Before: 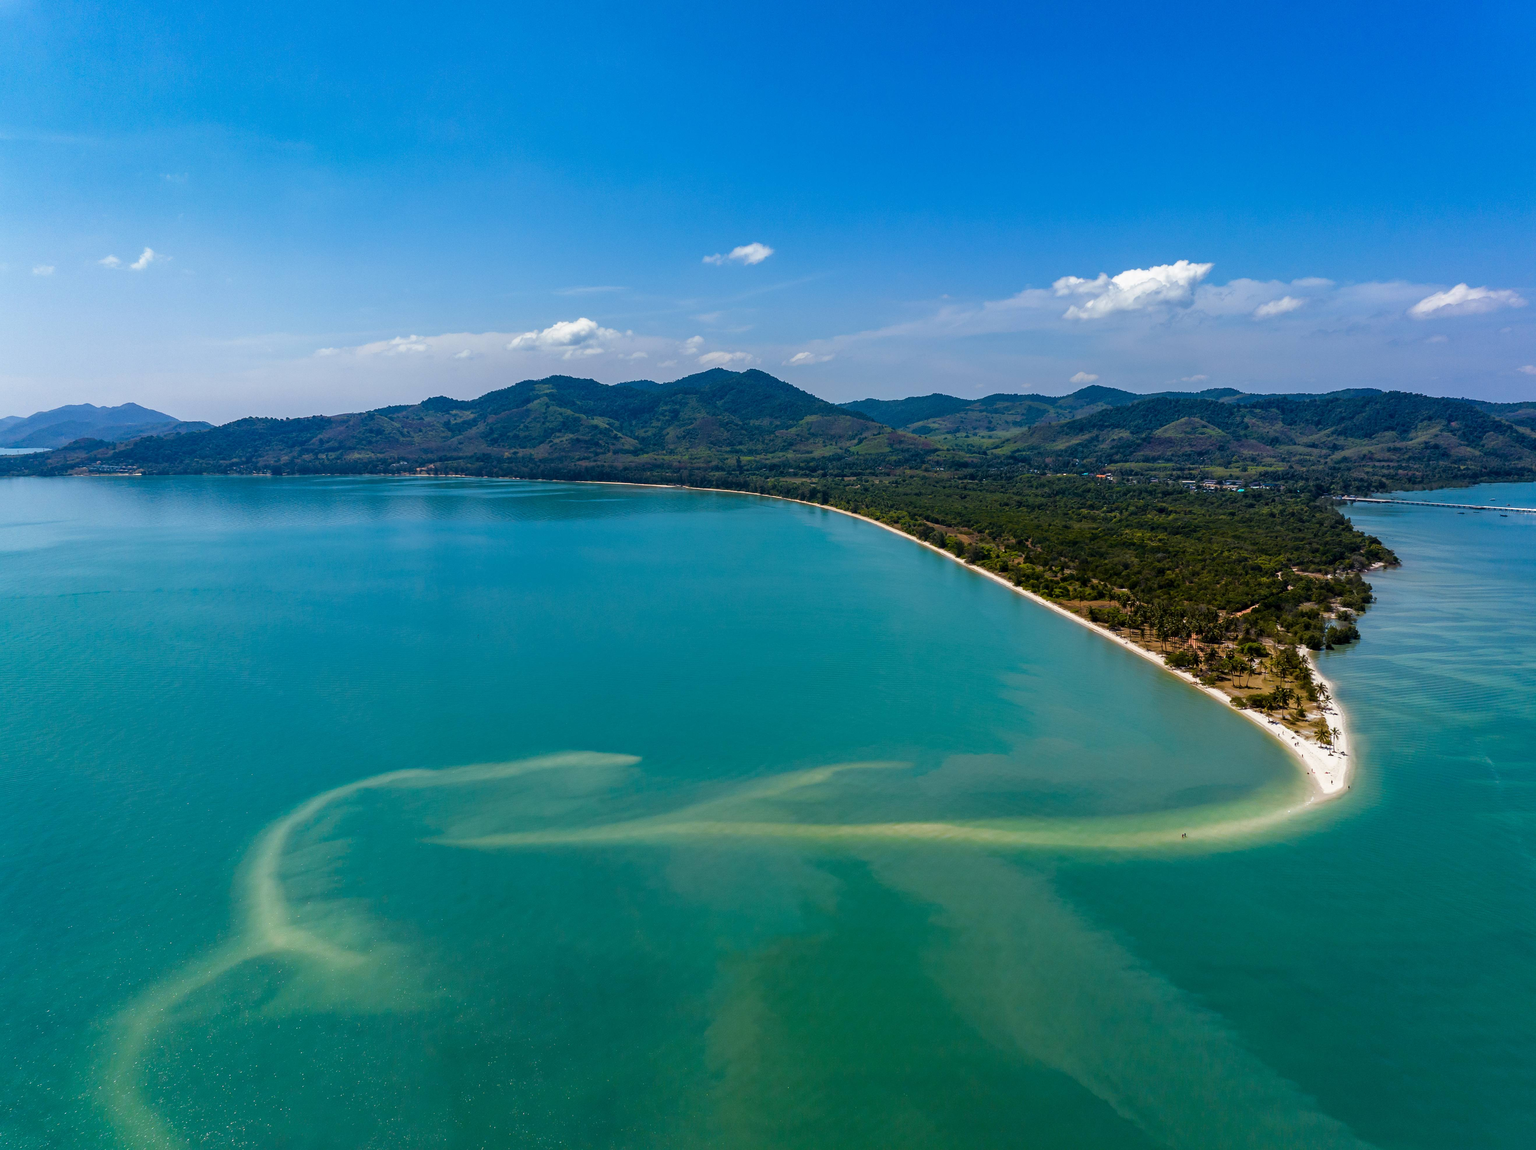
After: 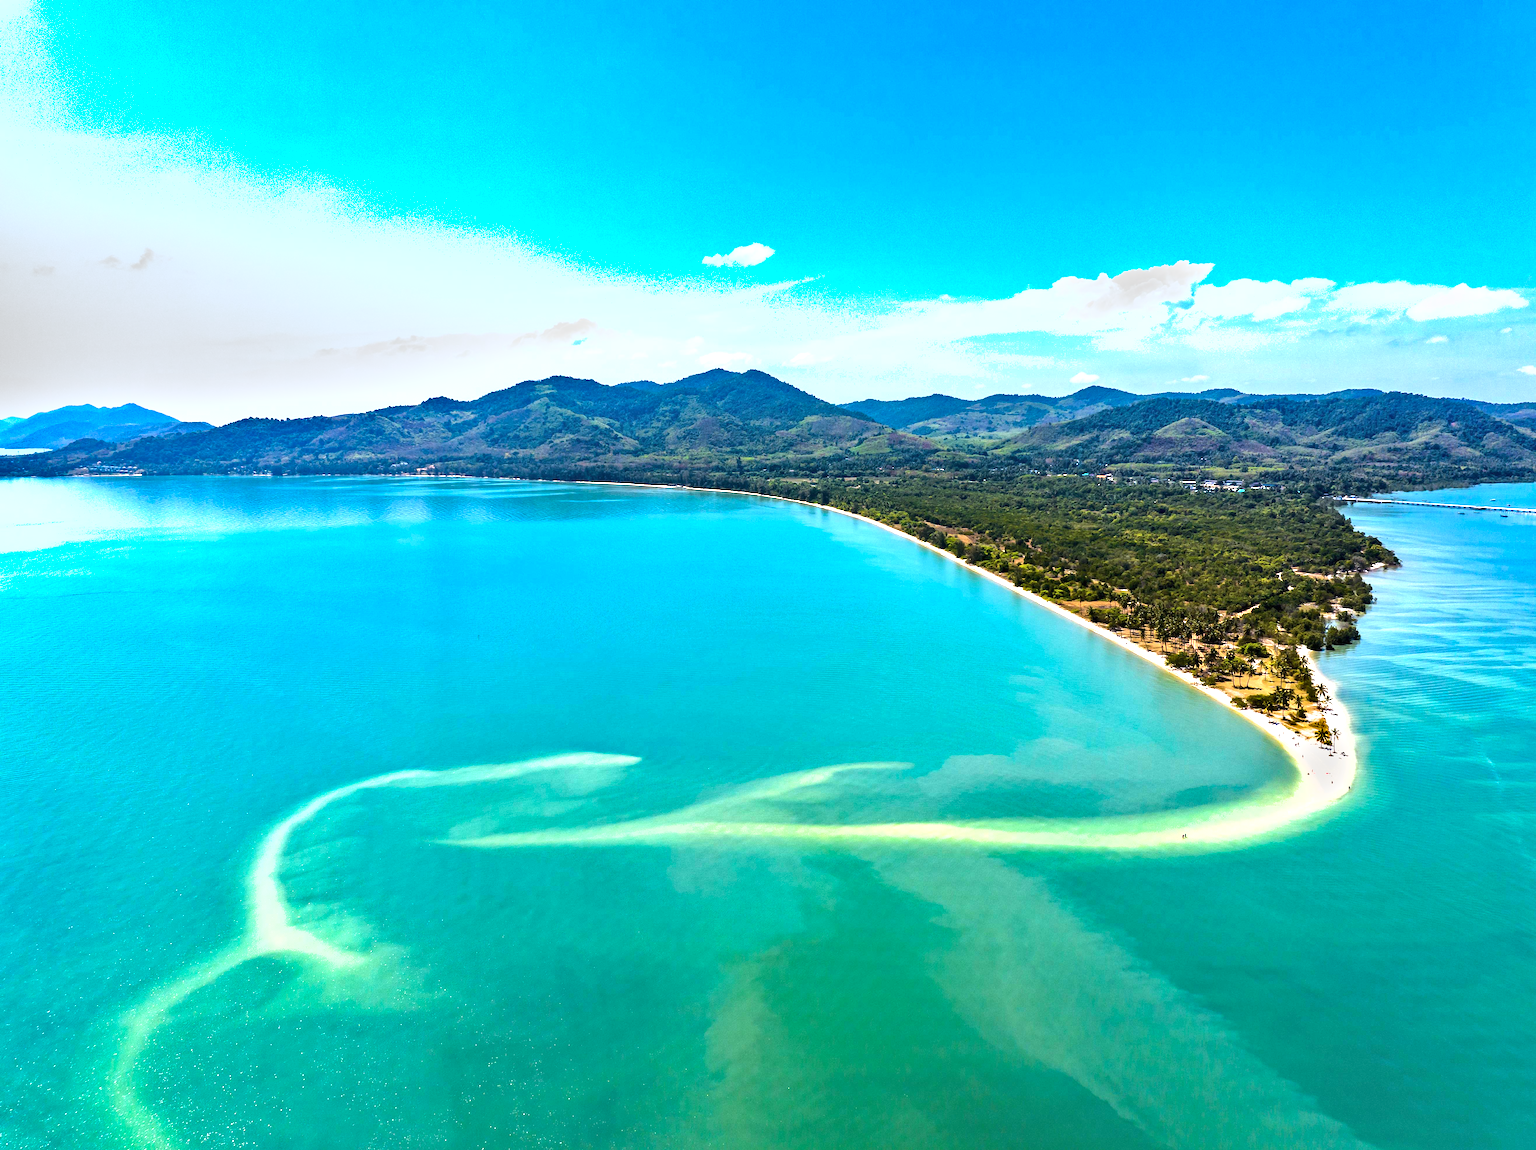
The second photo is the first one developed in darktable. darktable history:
shadows and highlights: shadows 60, soften with gaussian
tone equalizer: -8 EV 0.001 EV, -7 EV -0.002 EV, -6 EV 0.002 EV, -5 EV -0.03 EV, -4 EV -0.116 EV, -3 EV -0.169 EV, -2 EV 0.24 EV, -1 EV 0.702 EV, +0 EV 0.493 EV
exposure: black level correction 0, exposure 1.173 EV, compensate exposure bias true, compensate highlight preservation false
